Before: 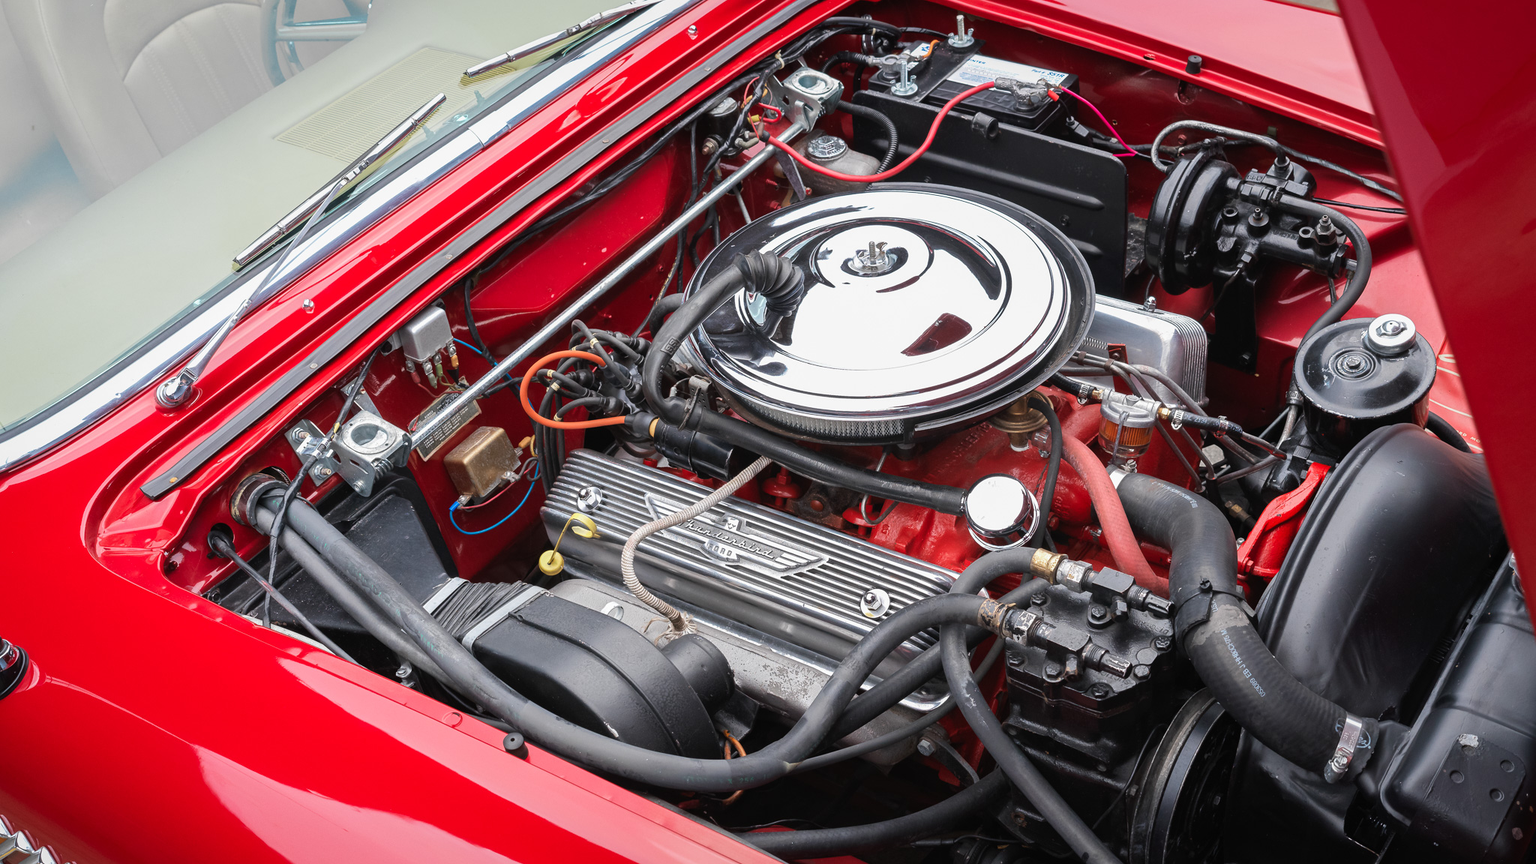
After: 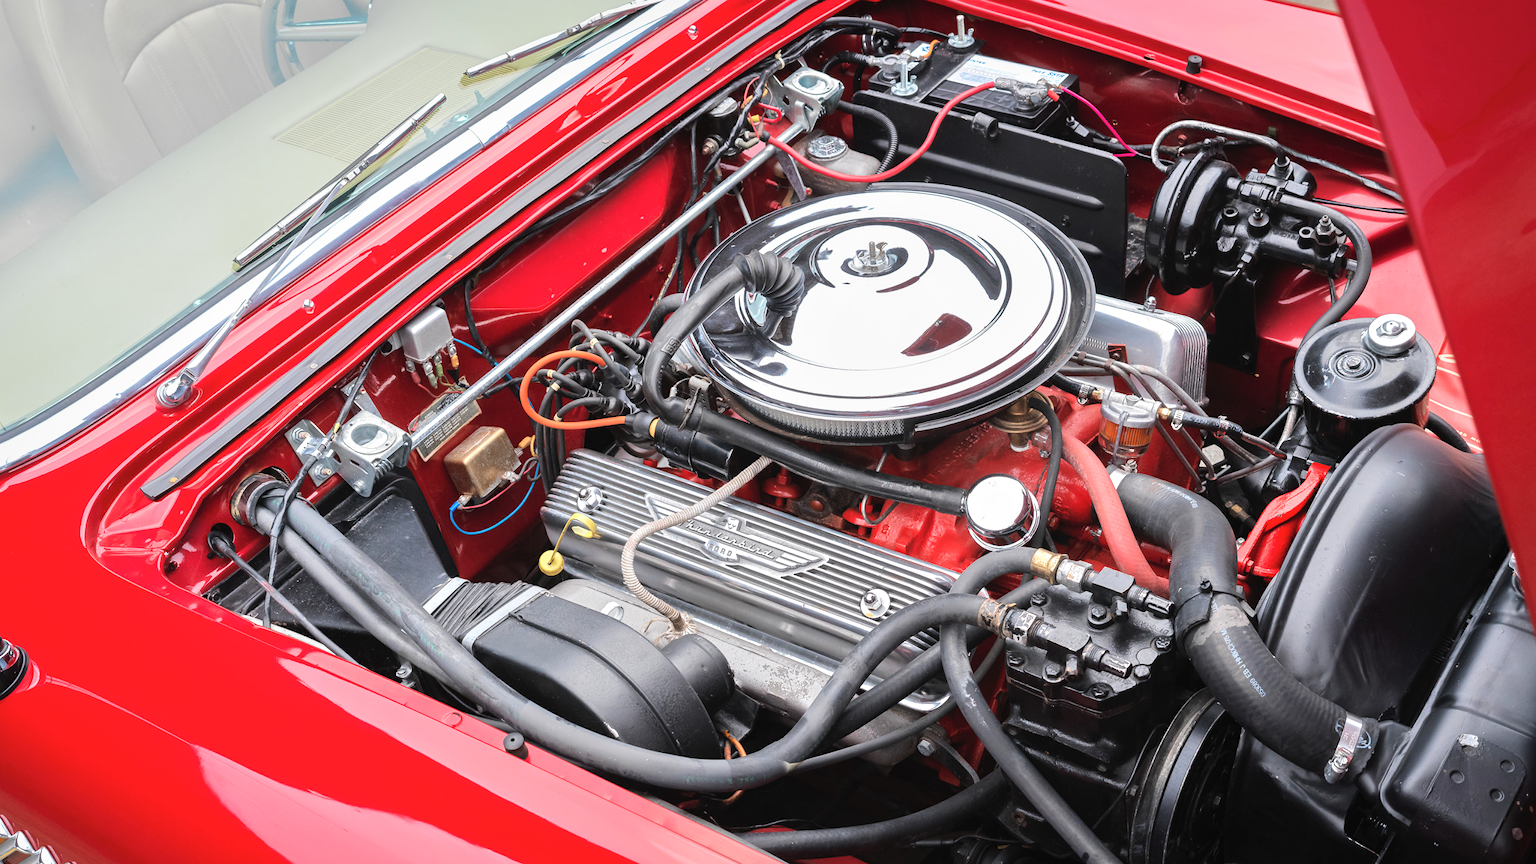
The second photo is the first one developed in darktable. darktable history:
contrast brightness saturation: contrast 0.045, brightness 0.061, saturation 0.012
tone equalizer: -8 EV 0.015 EV, -7 EV -0.02 EV, -6 EV 0.008 EV, -5 EV 0.033 EV, -4 EV 0.3 EV, -3 EV 0.638 EV, -2 EV 0.59 EV, -1 EV 0.196 EV, +0 EV 0.039 EV, mask exposure compensation -0.491 EV
